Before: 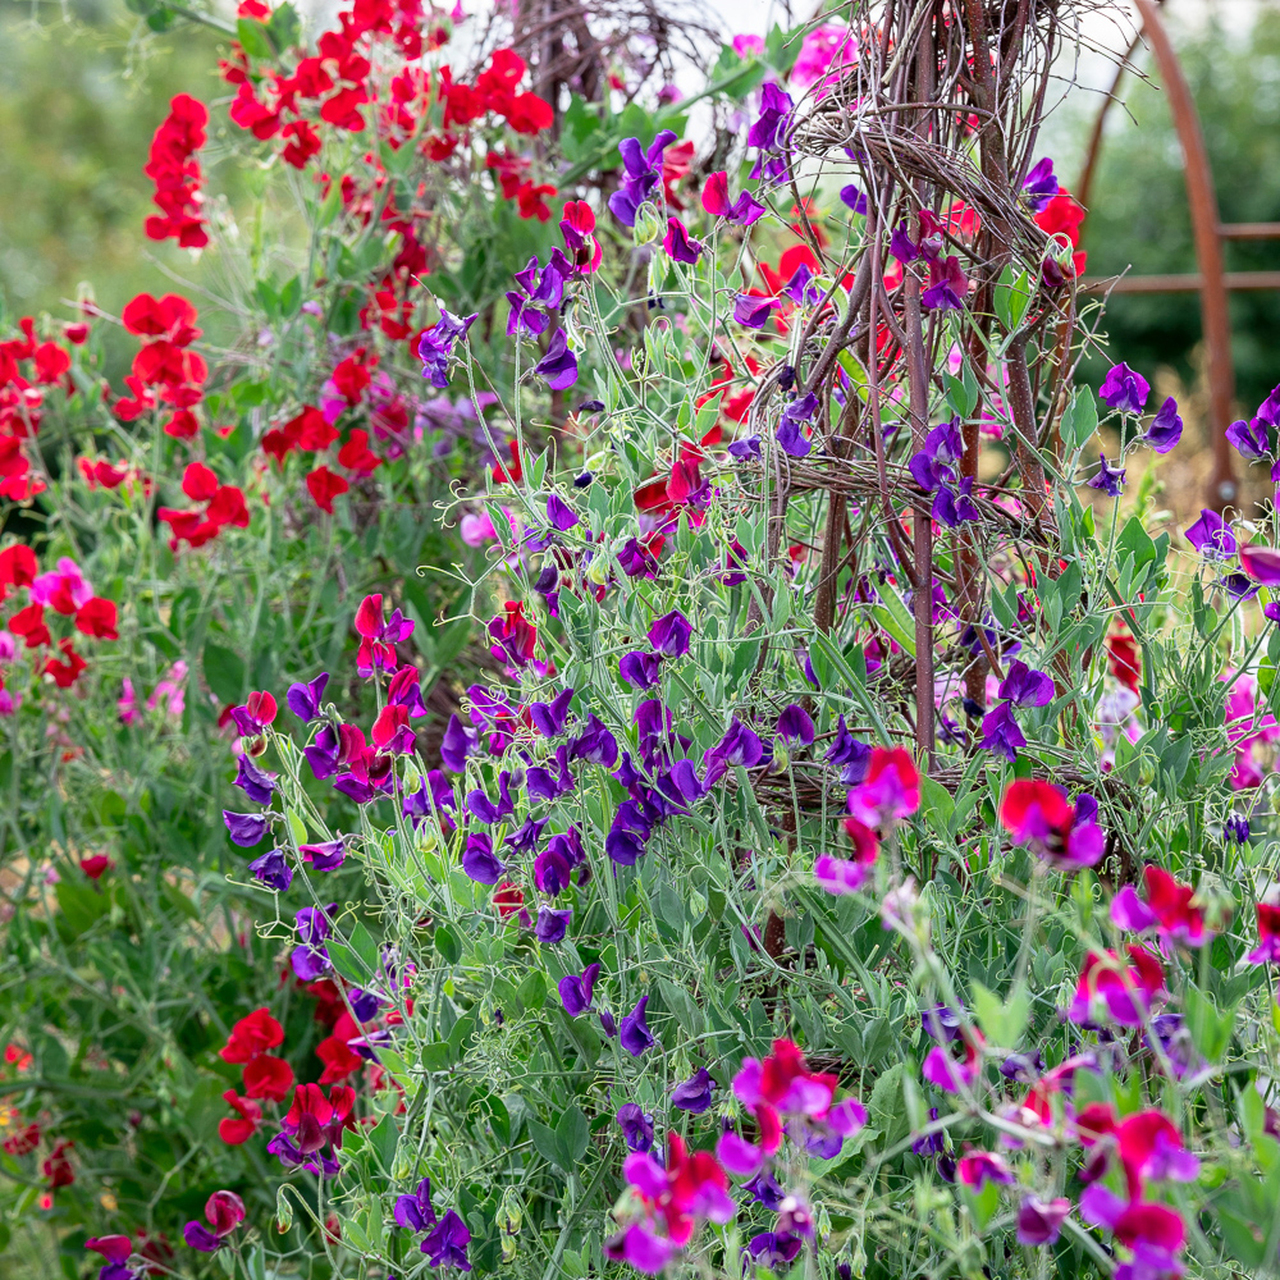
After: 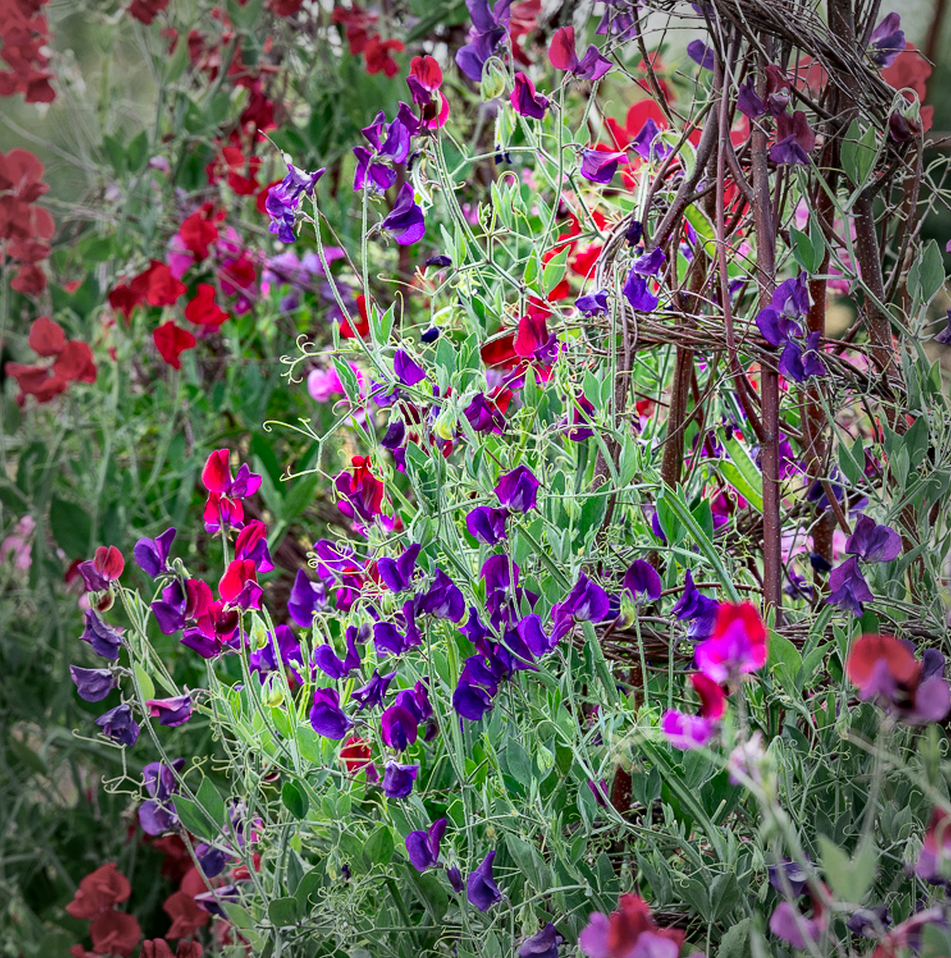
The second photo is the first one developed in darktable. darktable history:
crop and rotate: left 11.997%, top 11.382%, right 13.695%, bottom 13.737%
shadows and highlights: radius 107.01, shadows 40.99, highlights -72.02, highlights color adjustment 79.27%, low approximation 0.01, soften with gaussian
contrast brightness saturation: contrast 0.154, brightness -0.009, saturation 0.103
haze removal: compatibility mode true, adaptive false
vignetting: fall-off start 64.53%, width/height ratio 0.88
